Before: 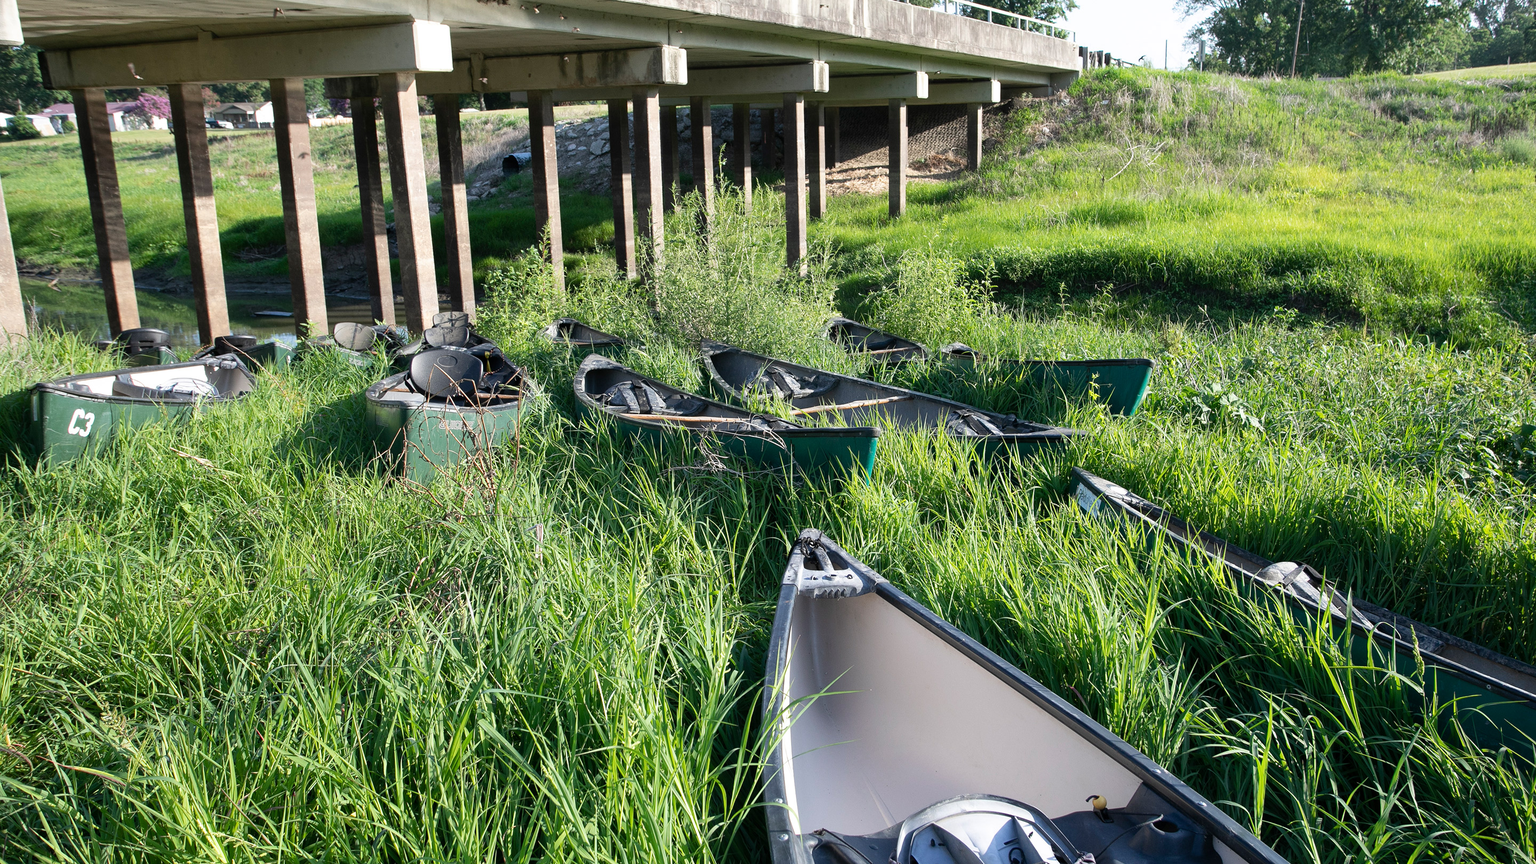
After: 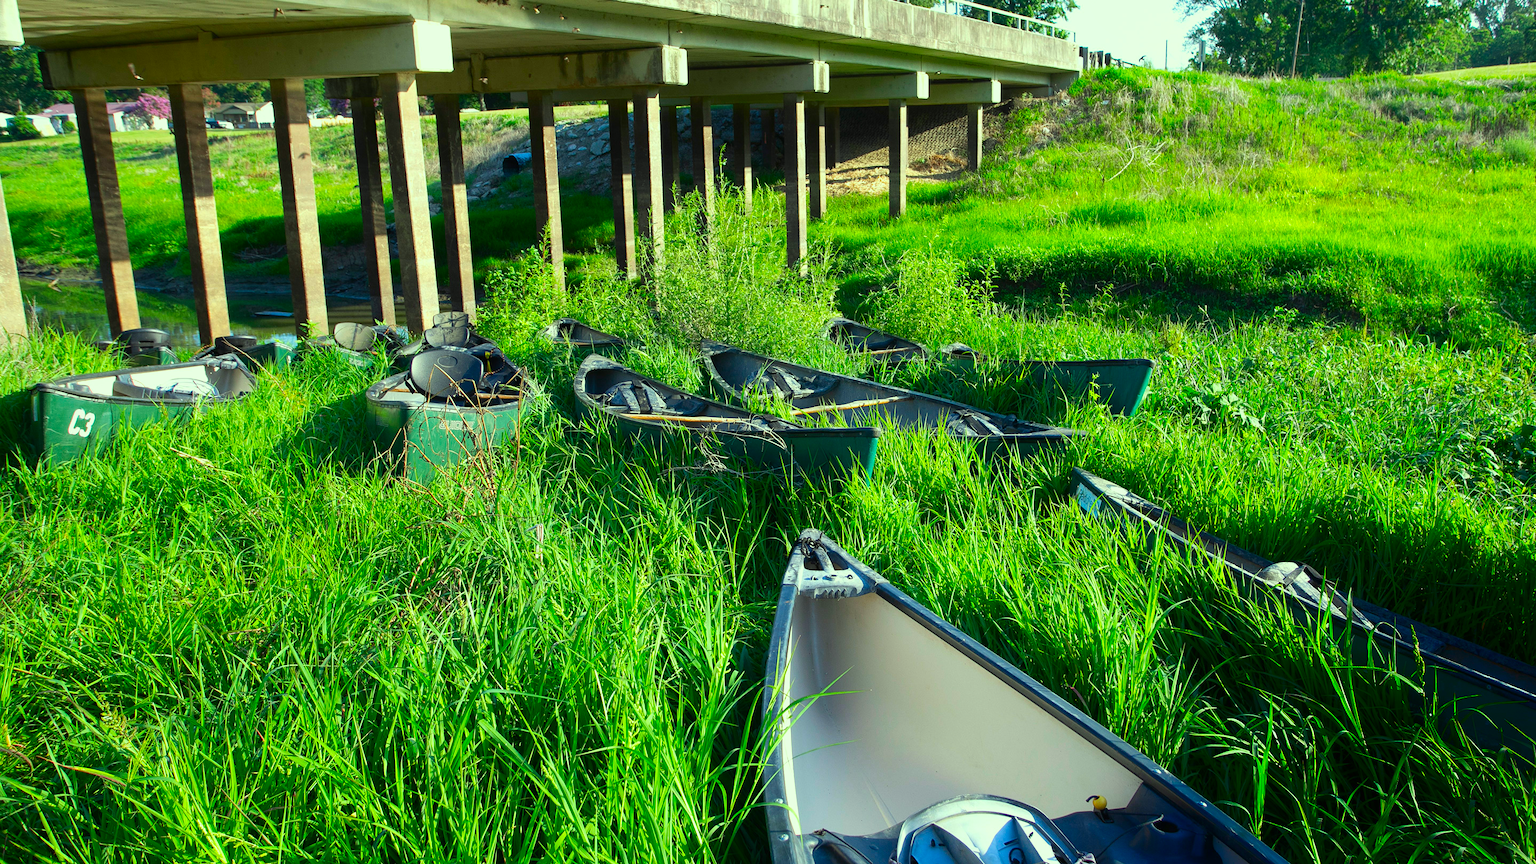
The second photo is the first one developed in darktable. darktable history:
exposure: black level correction -0.001, exposure 0.079 EV, compensate highlight preservation false
color correction: highlights a* -10.96, highlights b* 9.82, saturation 1.72
shadows and highlights: shadows -87.85, highlights -35.82, soften with gaussian
